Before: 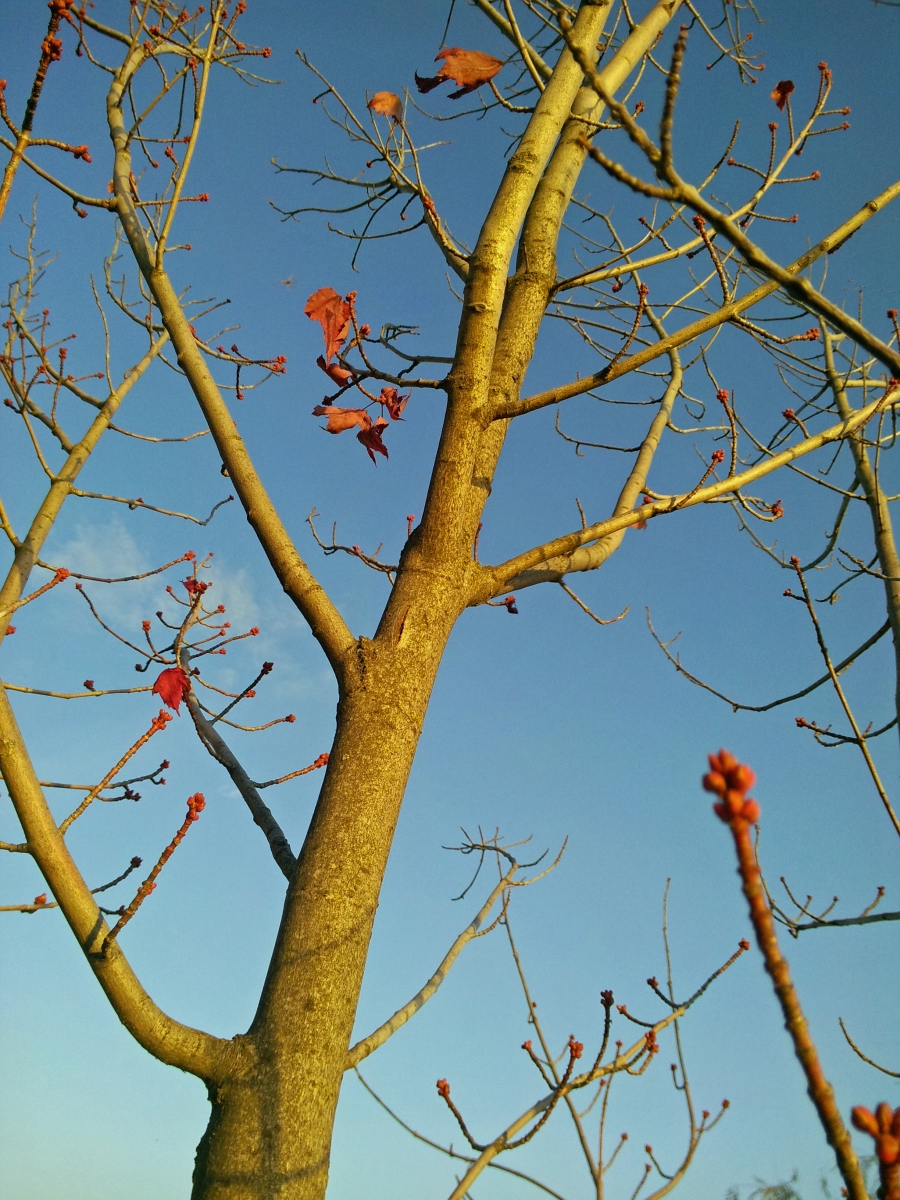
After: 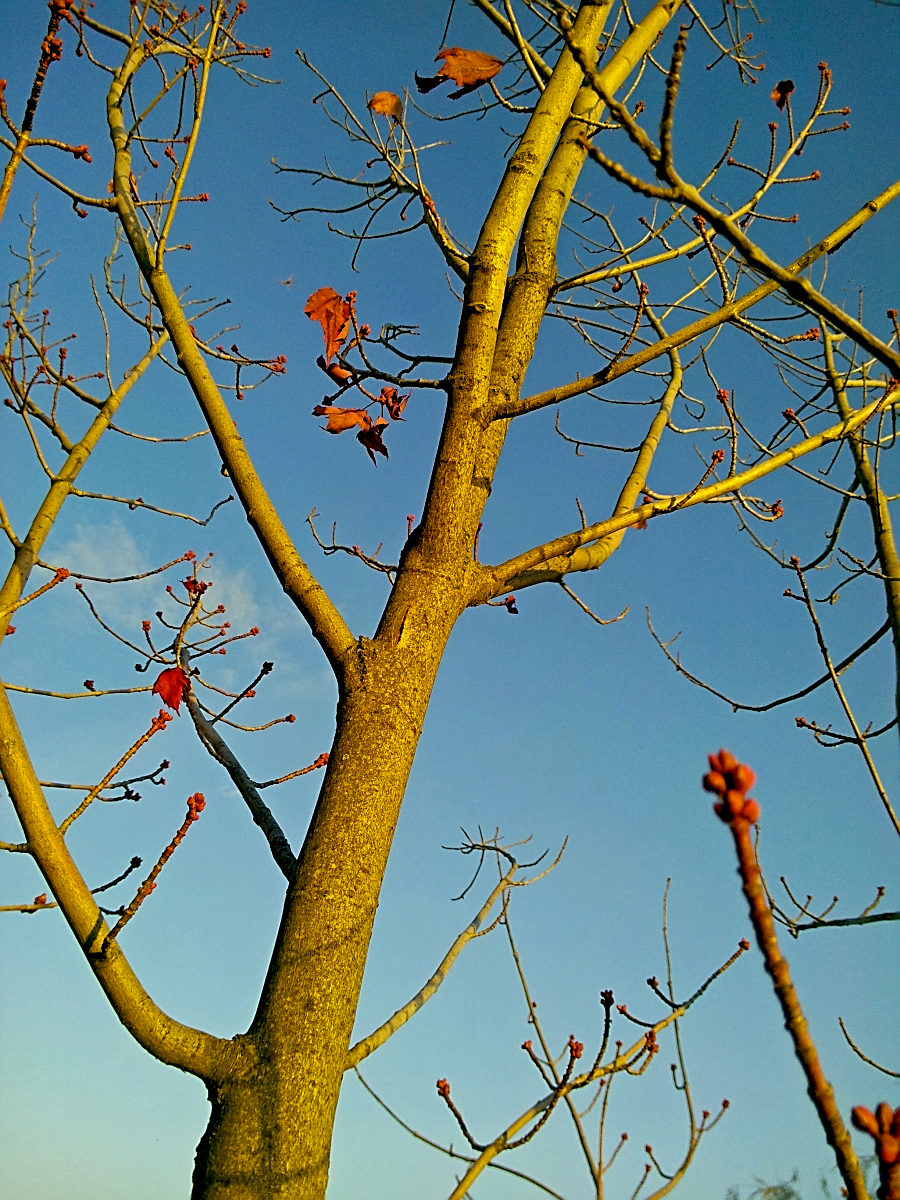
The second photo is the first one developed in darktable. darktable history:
sharpen: amount 0.751
color balance rgb: highlights gain › chroma 2.064%, highlights gain › hue 65.25°, global offset › luminance -1.441%, perceptual saturation grading › global saturation 19.494%
